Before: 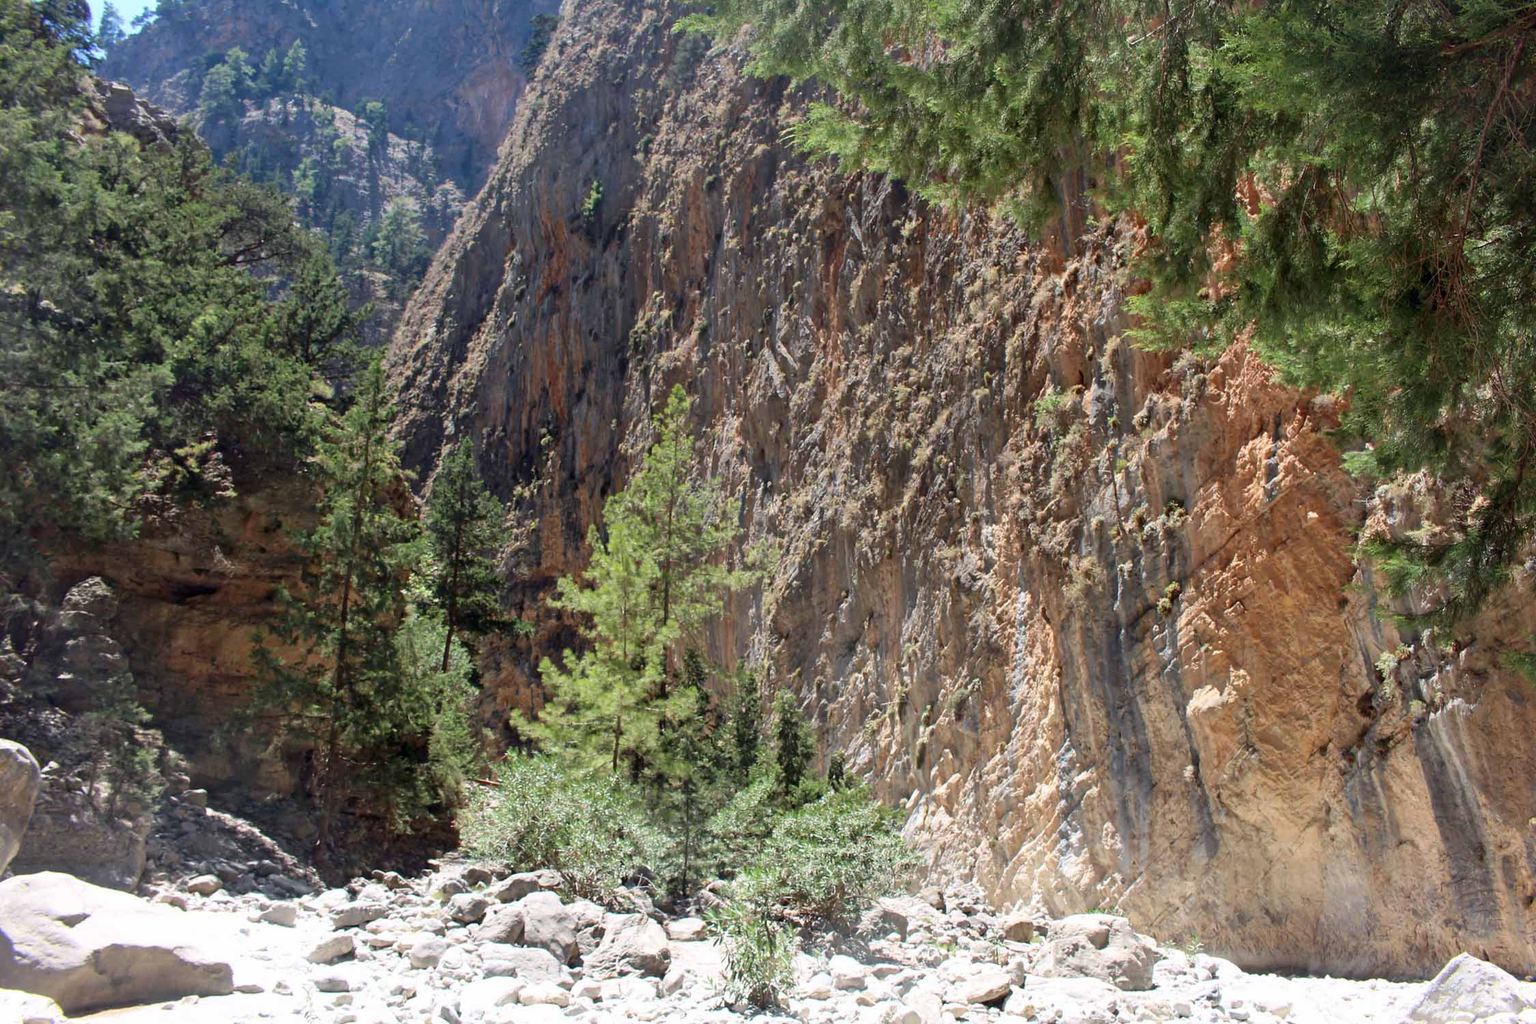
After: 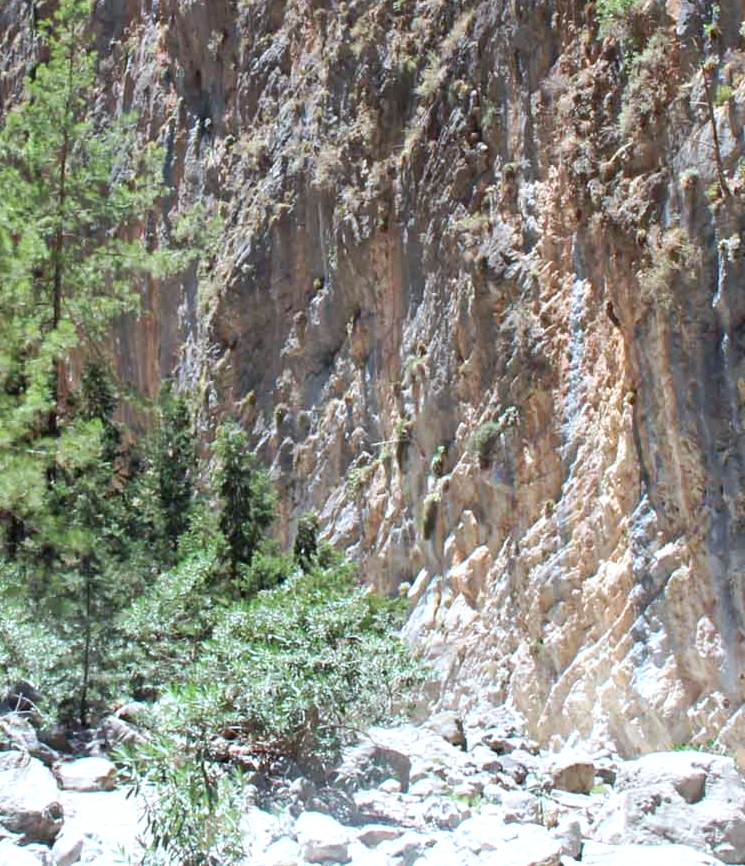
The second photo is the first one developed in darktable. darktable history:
crop: left 40.878%, top 39.176%, right 25.993%, bottom 3.081%
exposure: exposure 0.217 EV, compensate highlight preservation false
tone curve: curves: ch0 [(0, 0) (0.003, 0.003) (0.011, 0.011) (0.025, 0.024) (0.044, 0.043) (0.069, 0.068) (0.1, 0.097) (0.136, 0.132) (0.177, 0.173) (0.224, 0.219) (0.277, 0.27) (0.335, 0.327) (0.399, 0.389) (0.468, 0.457) (0.543, 0.549) (0.623, 0.628) (0.709, 0.713) (0.801, 0.803) (0.898, 0.899) (1, 1)], preserve colors none
color calibration: illuminant custom, x 0.368, y 0.373, temperature 4330.32 K
